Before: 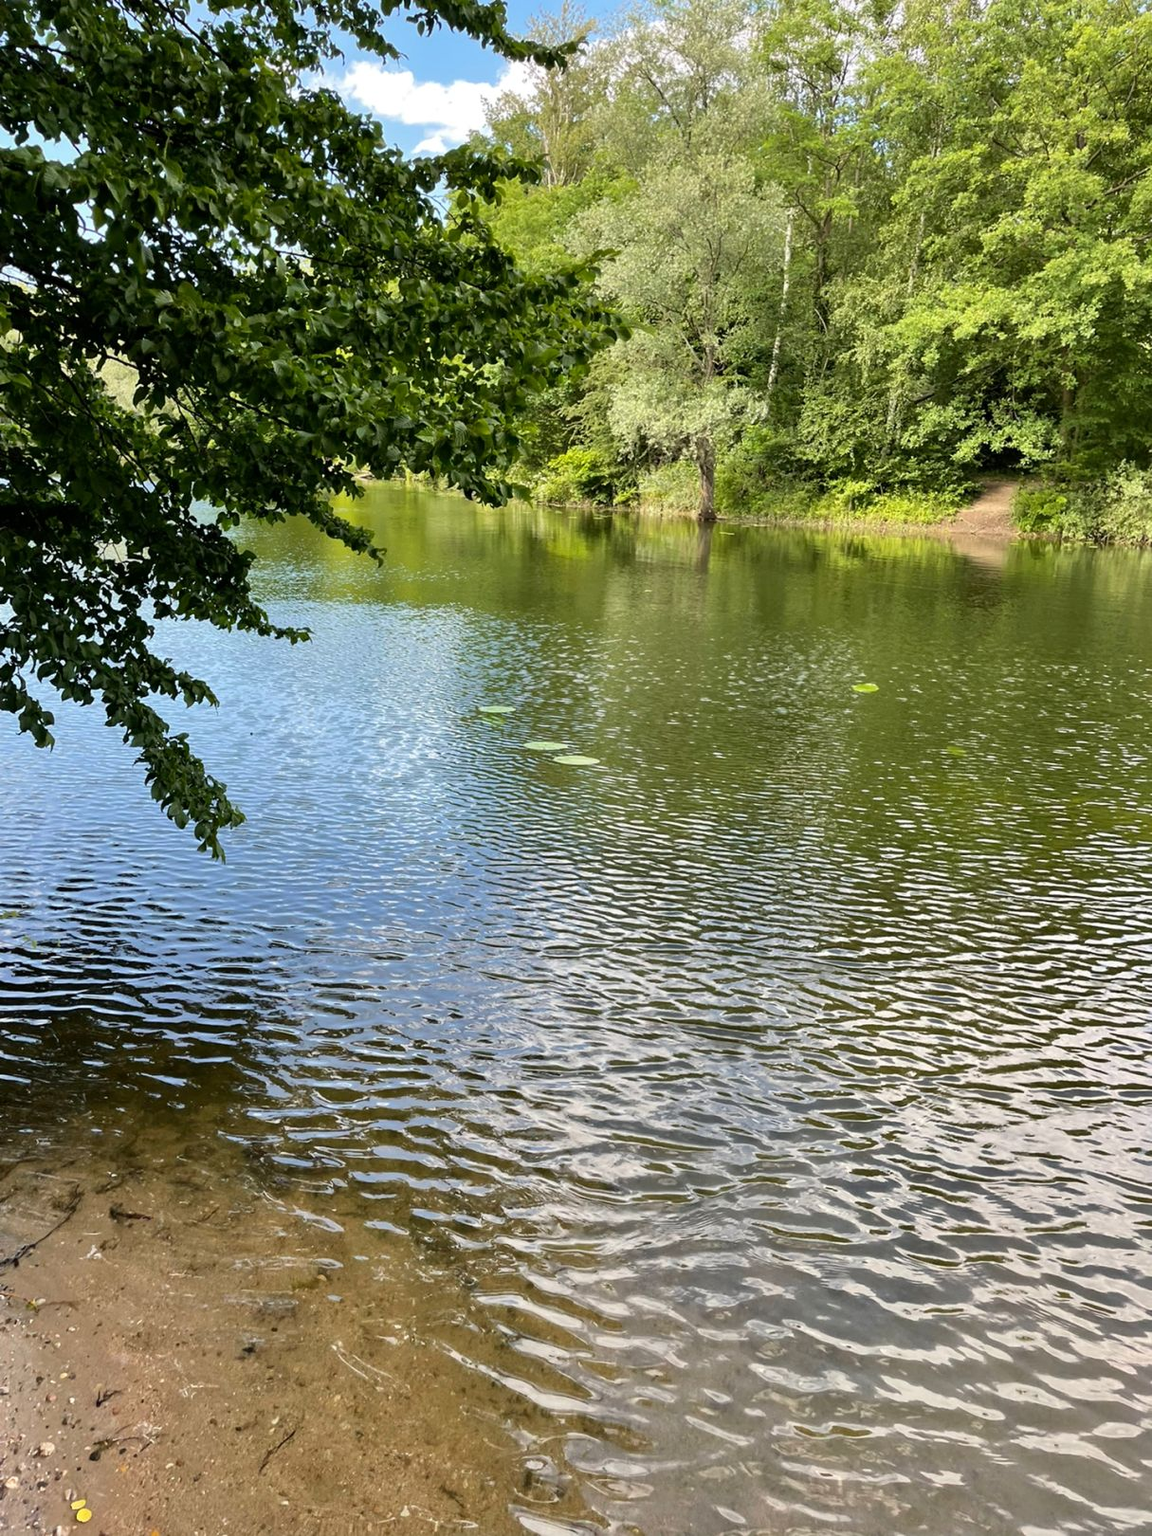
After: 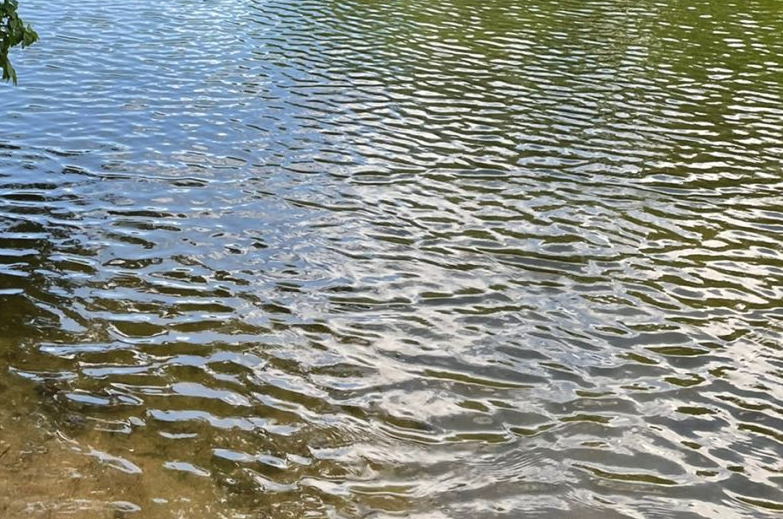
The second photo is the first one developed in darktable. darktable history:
exposure: black level correction -0.003, exposure 0.043 EV, compensate exposure bias true, compensate highlight preservation false
crop: left 18.215%, top 51.048%, right 17.267%, bottom 16.904%
